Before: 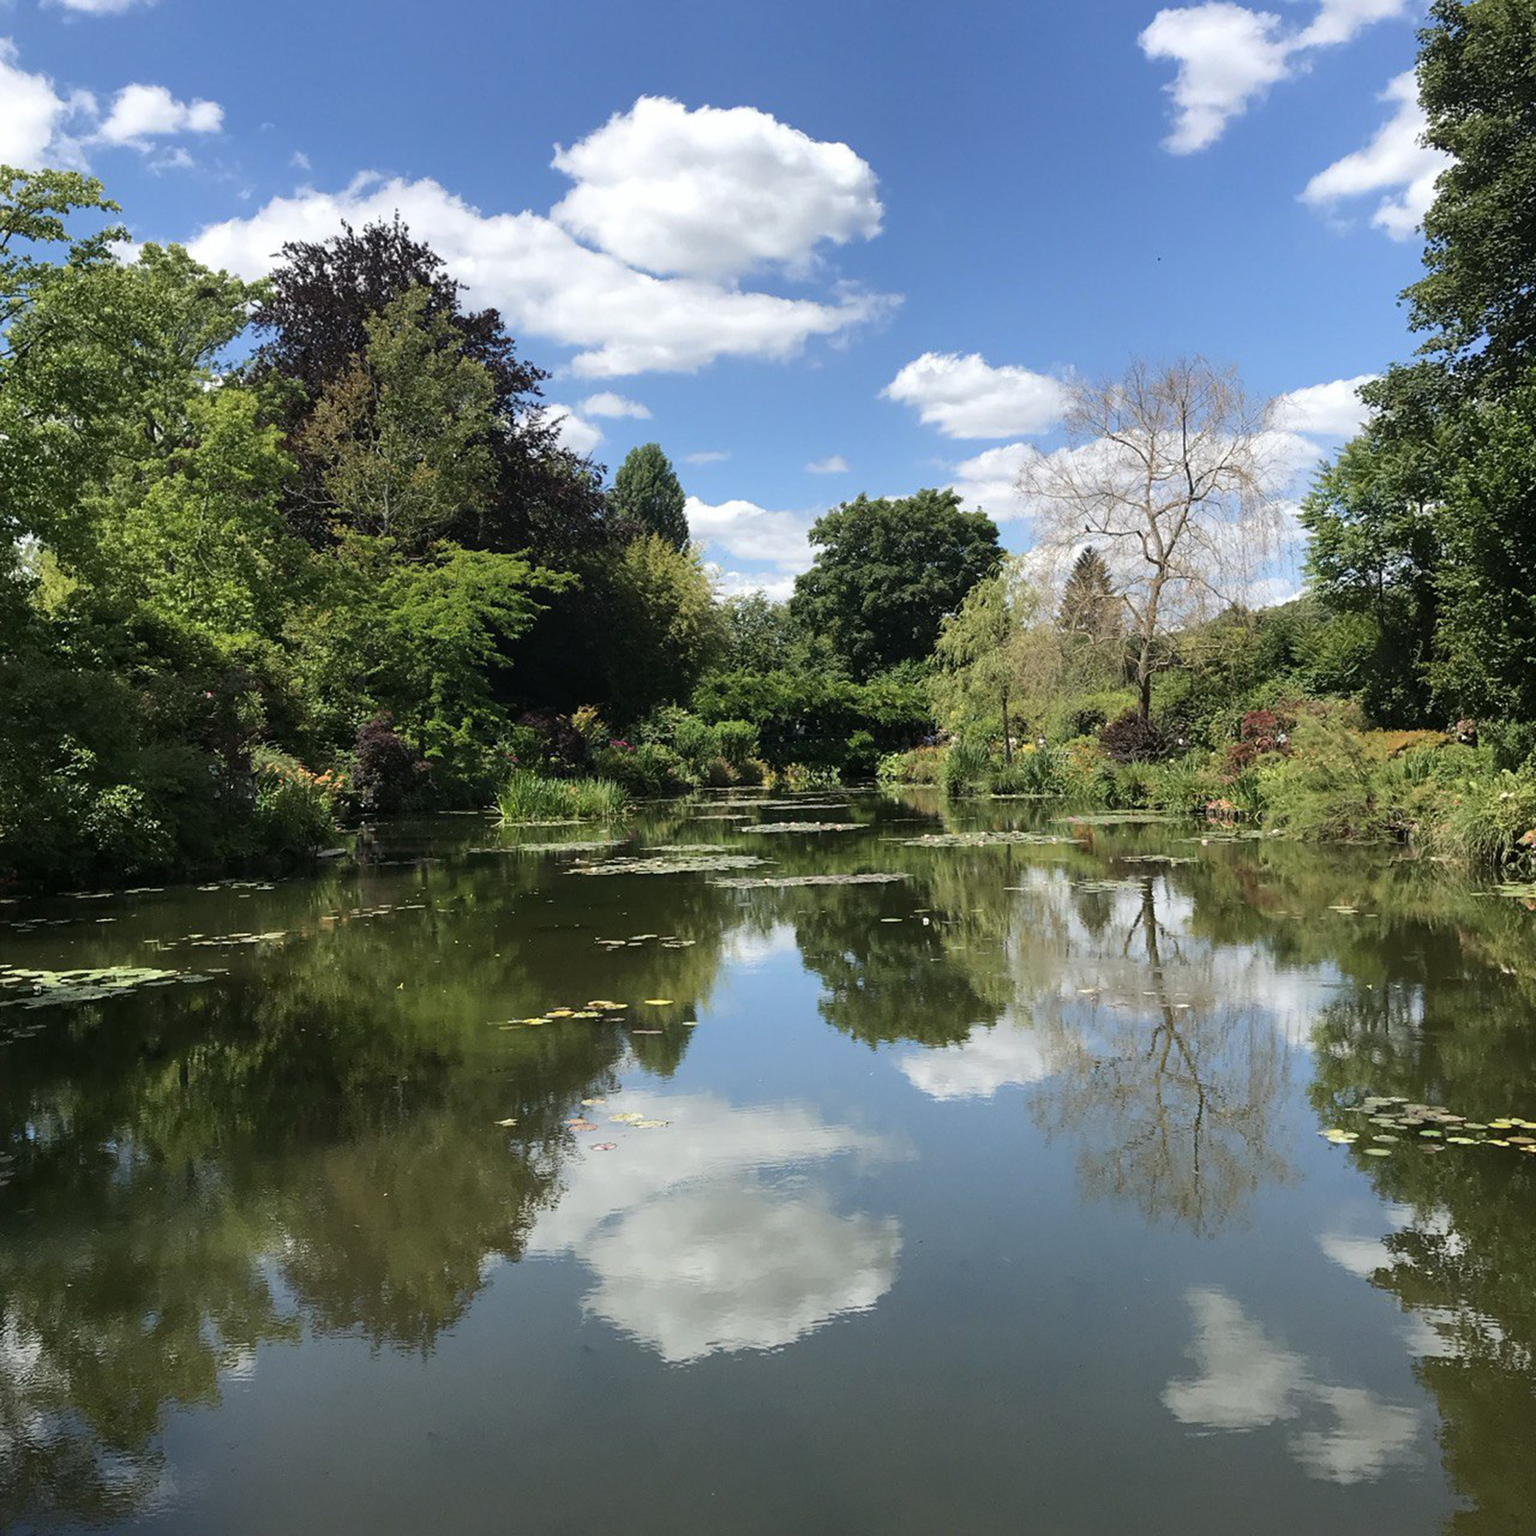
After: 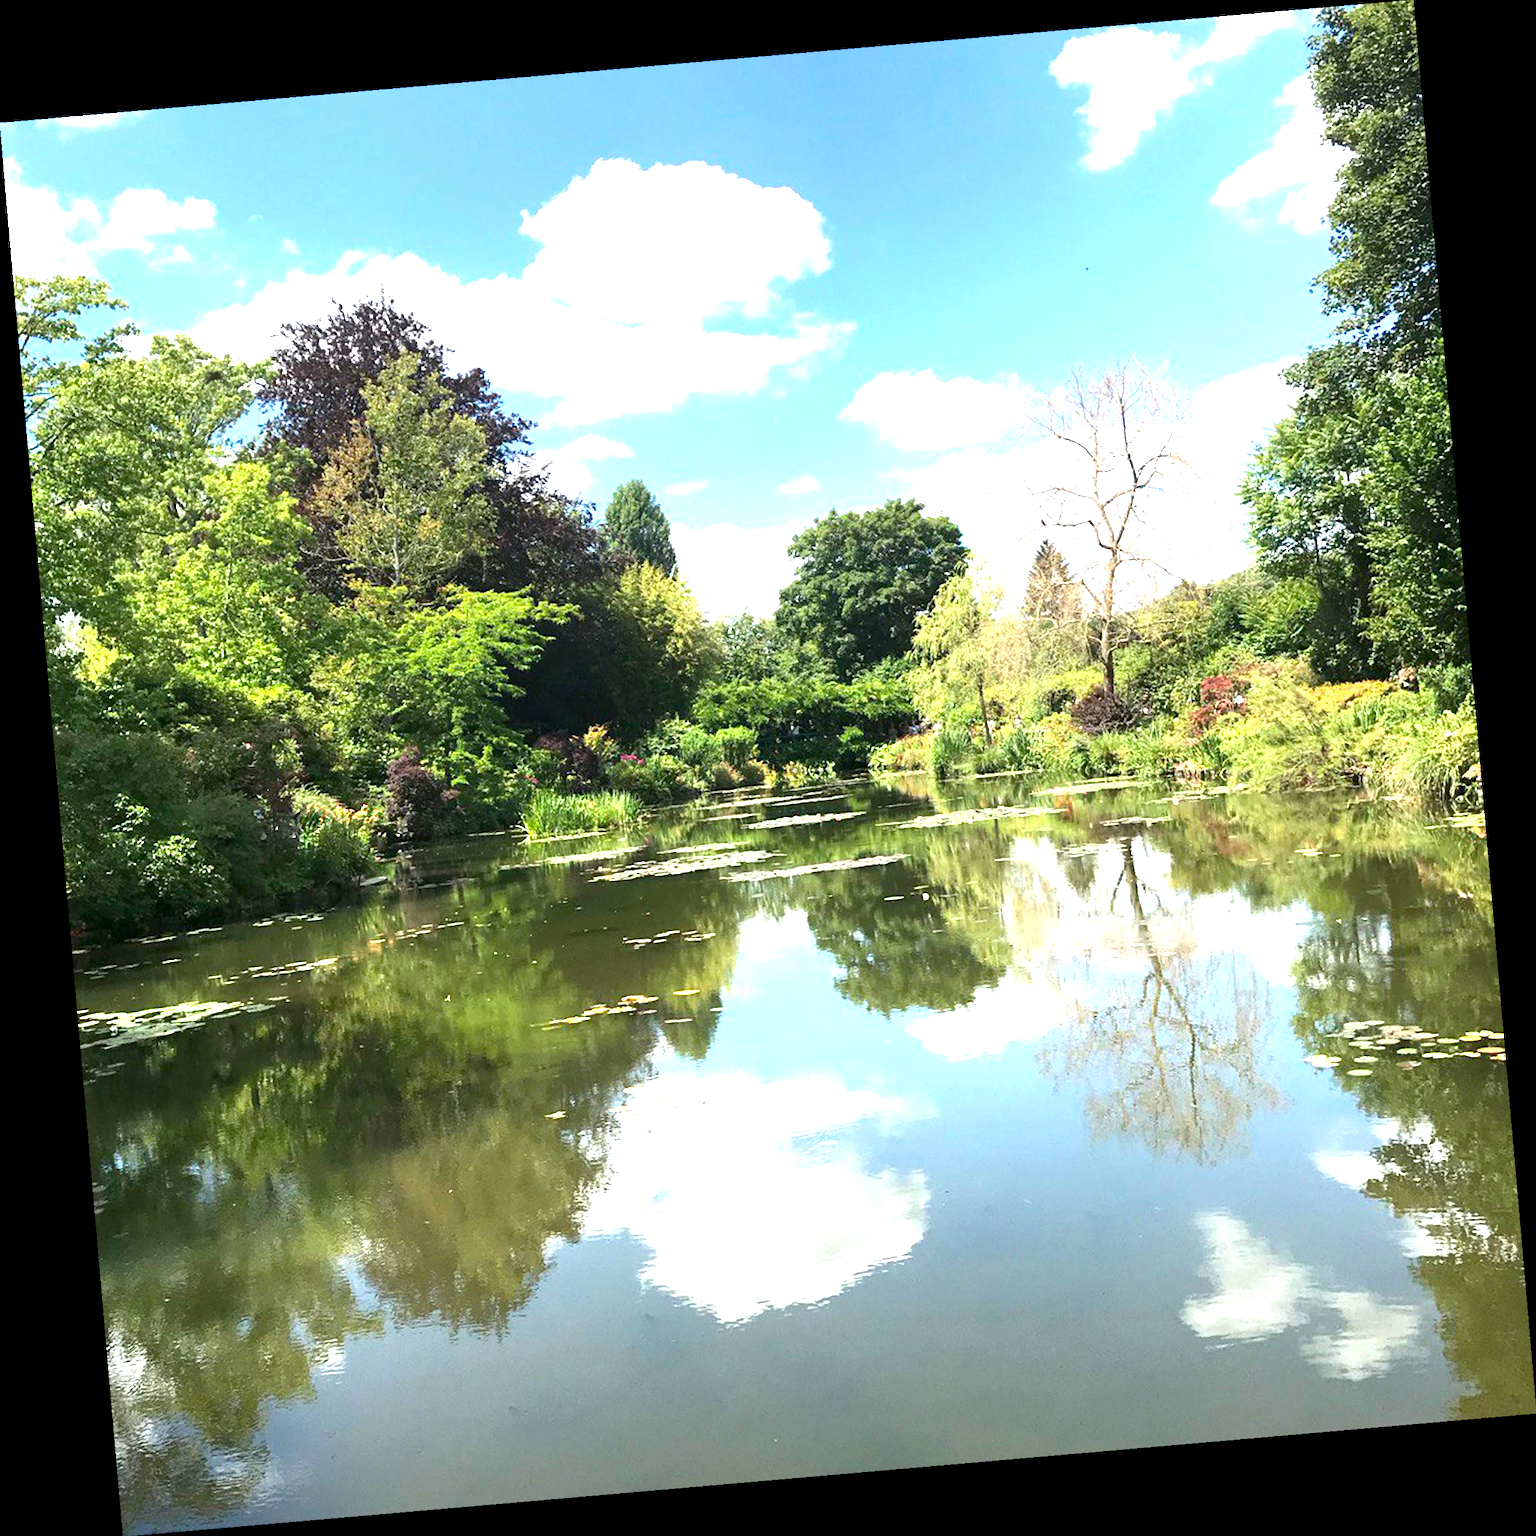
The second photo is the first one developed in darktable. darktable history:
exposure: black level correction 0.001, exposure 1.719 EV, compensate exposure bias true, compensate highlight preservation false
rotate and perspective: rotation -4.98°, automatic cropping off
